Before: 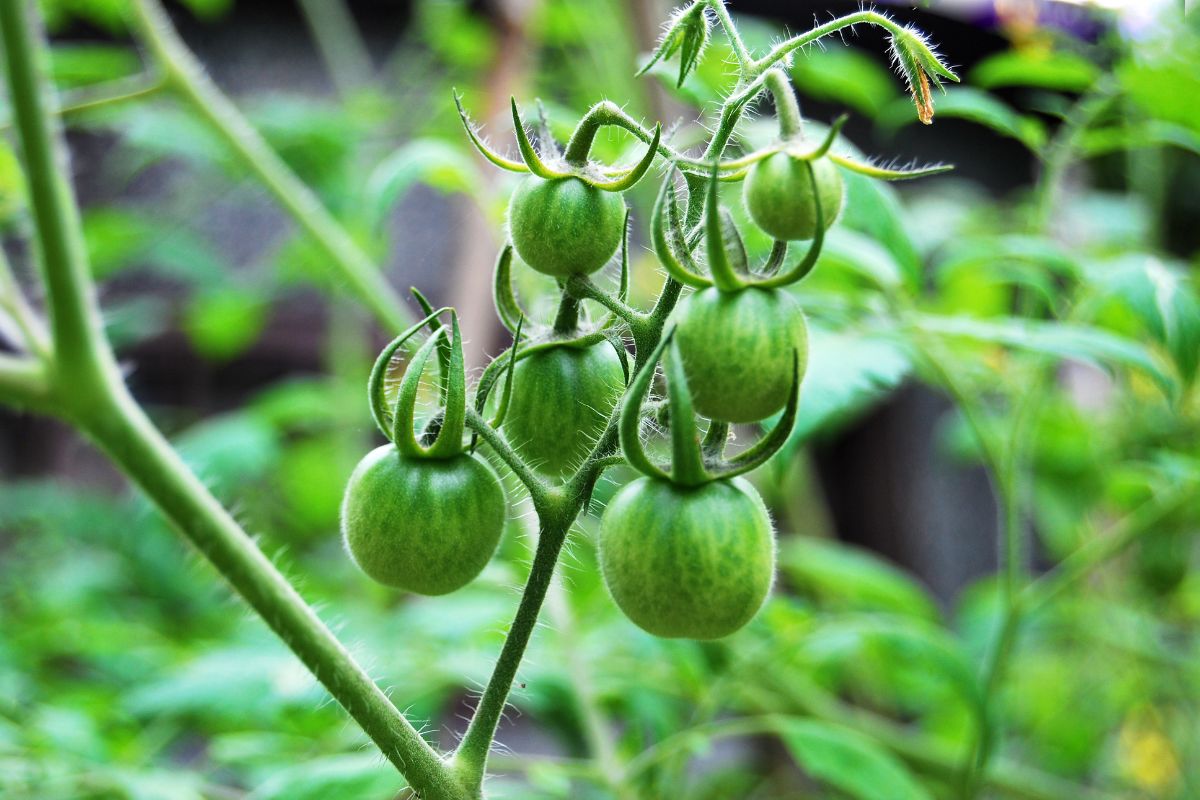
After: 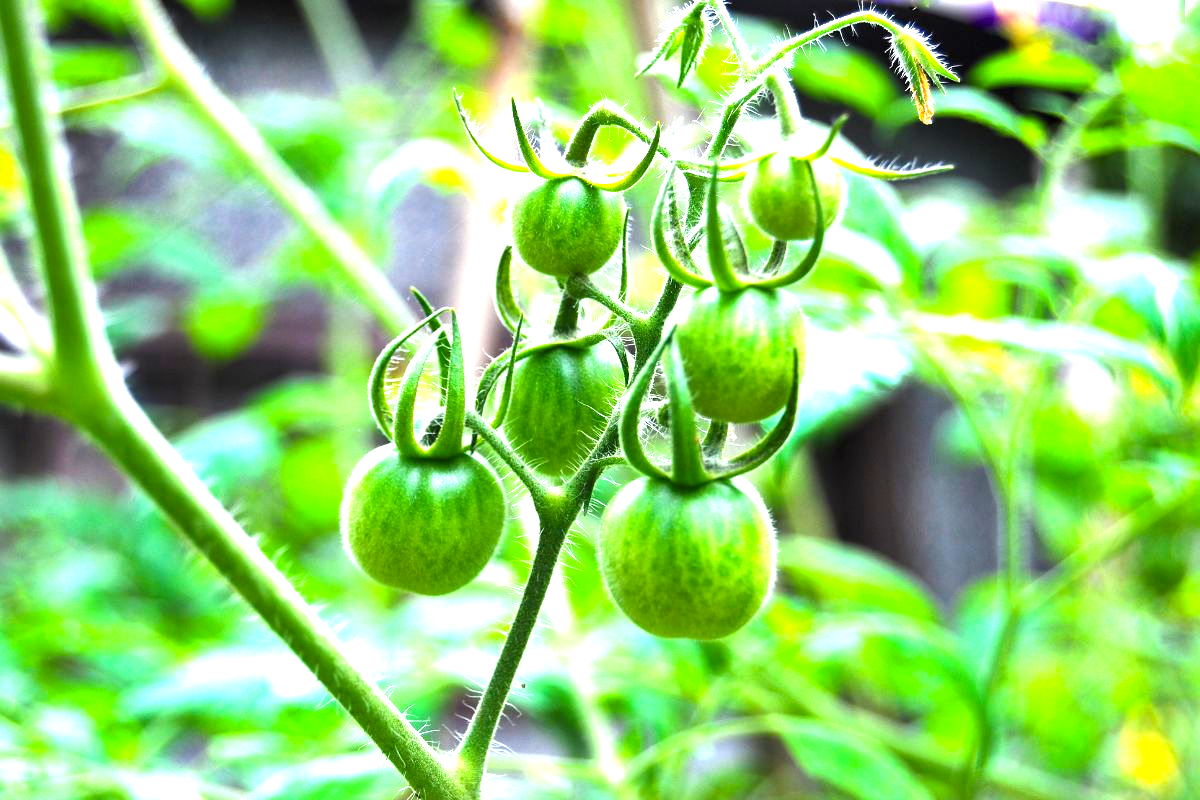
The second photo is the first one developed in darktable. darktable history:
exposure: black level correction 0, exposure 0.699 EV, compensate highlight preservation false
color balance rgb: perceptual saturation grading › global saturation 10.448%, perceptual brilliance grading › global brilliance 18.306%
